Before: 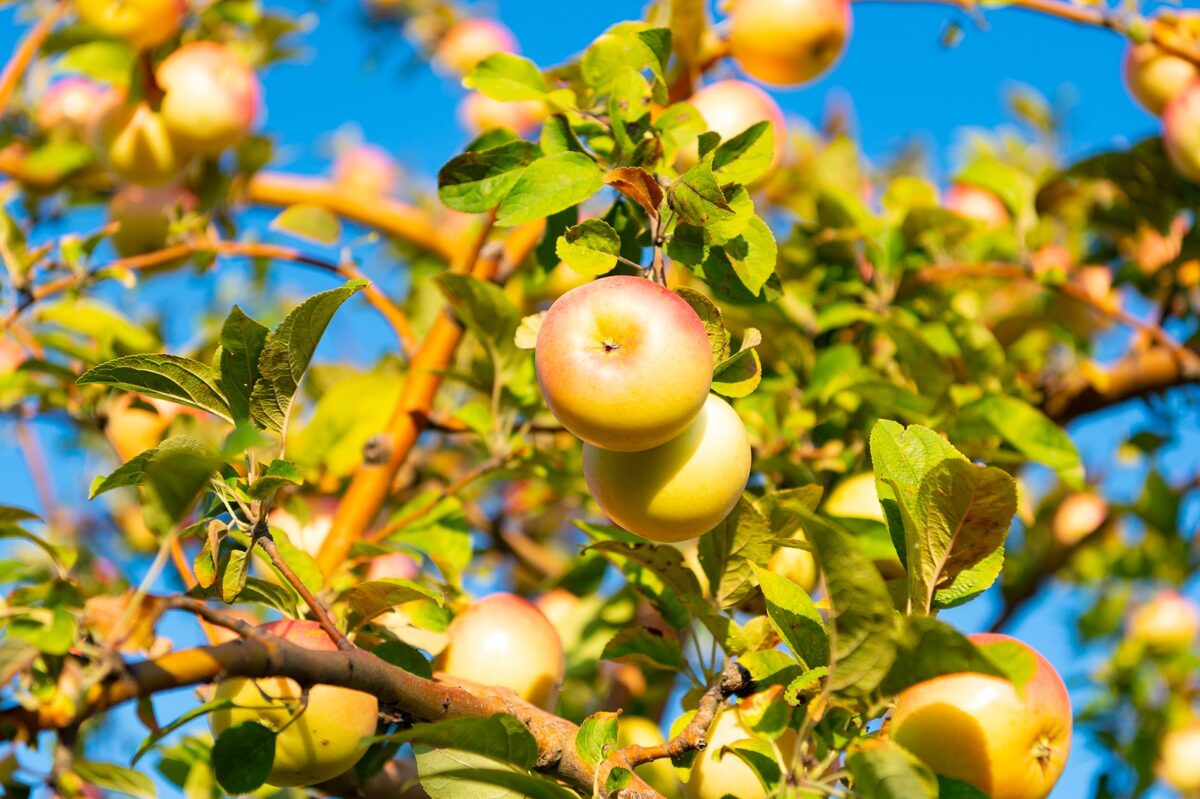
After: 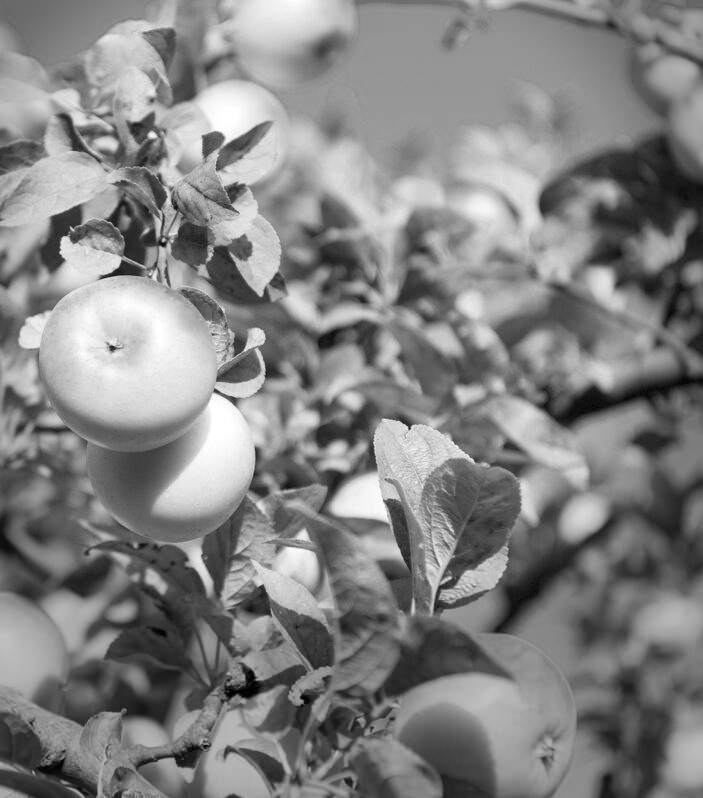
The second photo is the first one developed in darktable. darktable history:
contrast brightness saturation: saturation -1
crop: left 41.402%
levels: levels [0, 0.492, 0.984]
vignetting: fall-off start 68.33%, fall-off radius 30%, saturation 0.042, center (-0.066, -0.311), width/height ratio 0.992, shape 0.85, dithering 8-bit output
